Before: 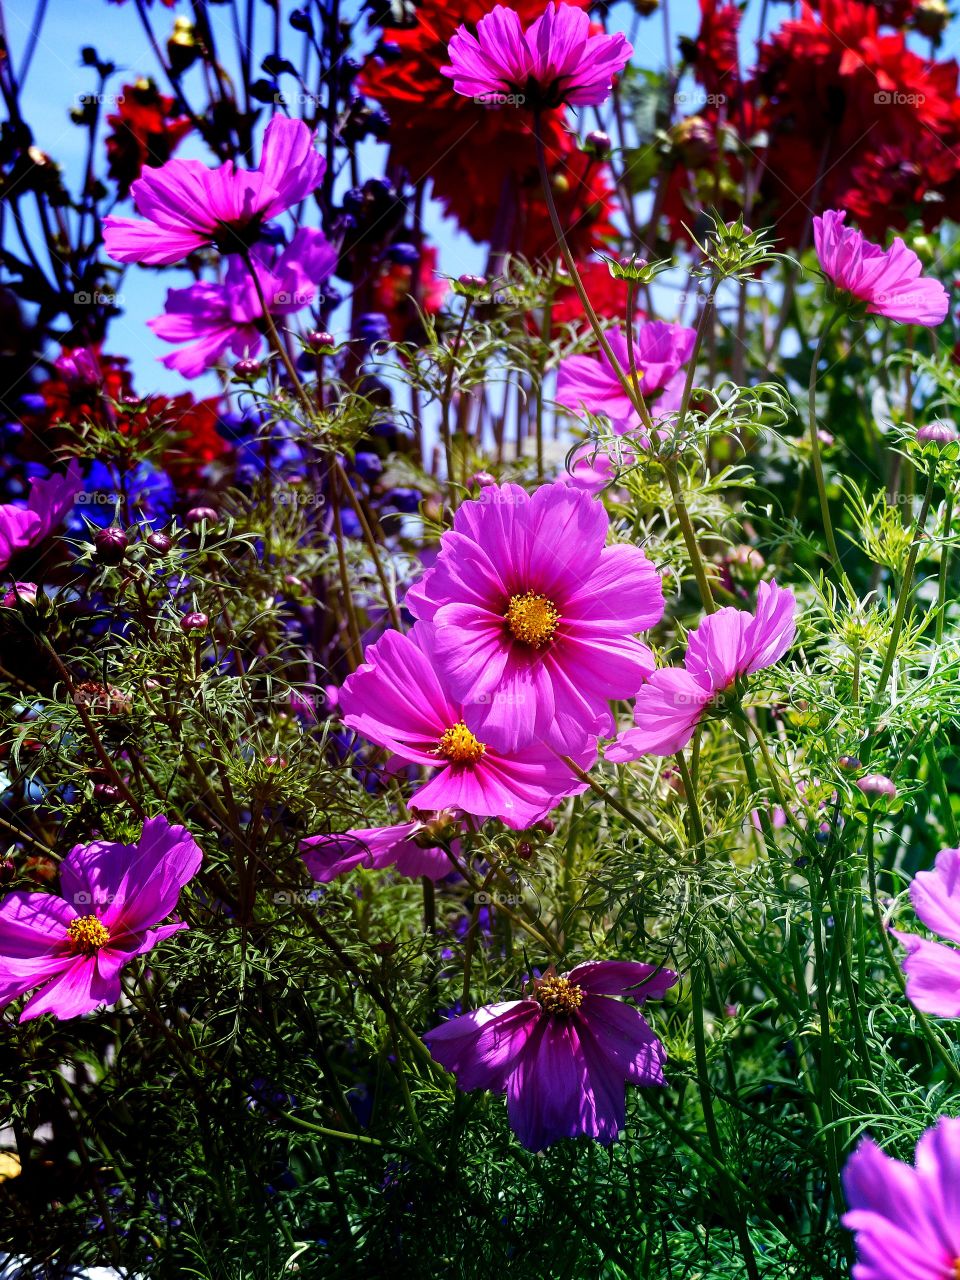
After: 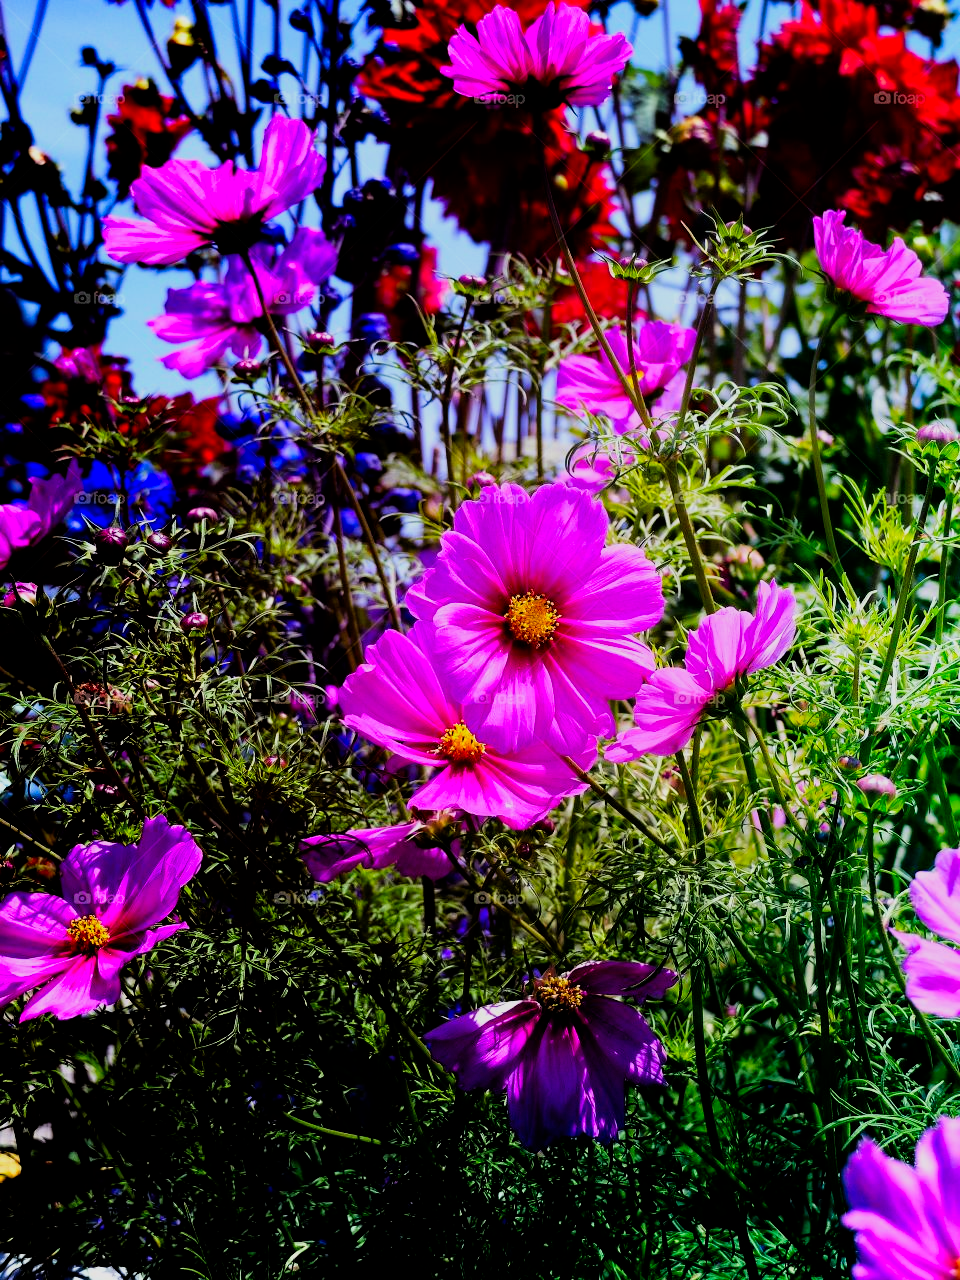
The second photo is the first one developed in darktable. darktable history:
contrast brightness saturation: brightness -0.022, saturation 0.359
filmic rgb: black relative exposure -5.13 EV, white relative exposure 3.97 EV, threshold 3.04 EV, hardness 2.89, contrast 1.298, highlights saturation mix -10.91%, enable highlight reconstruction true
